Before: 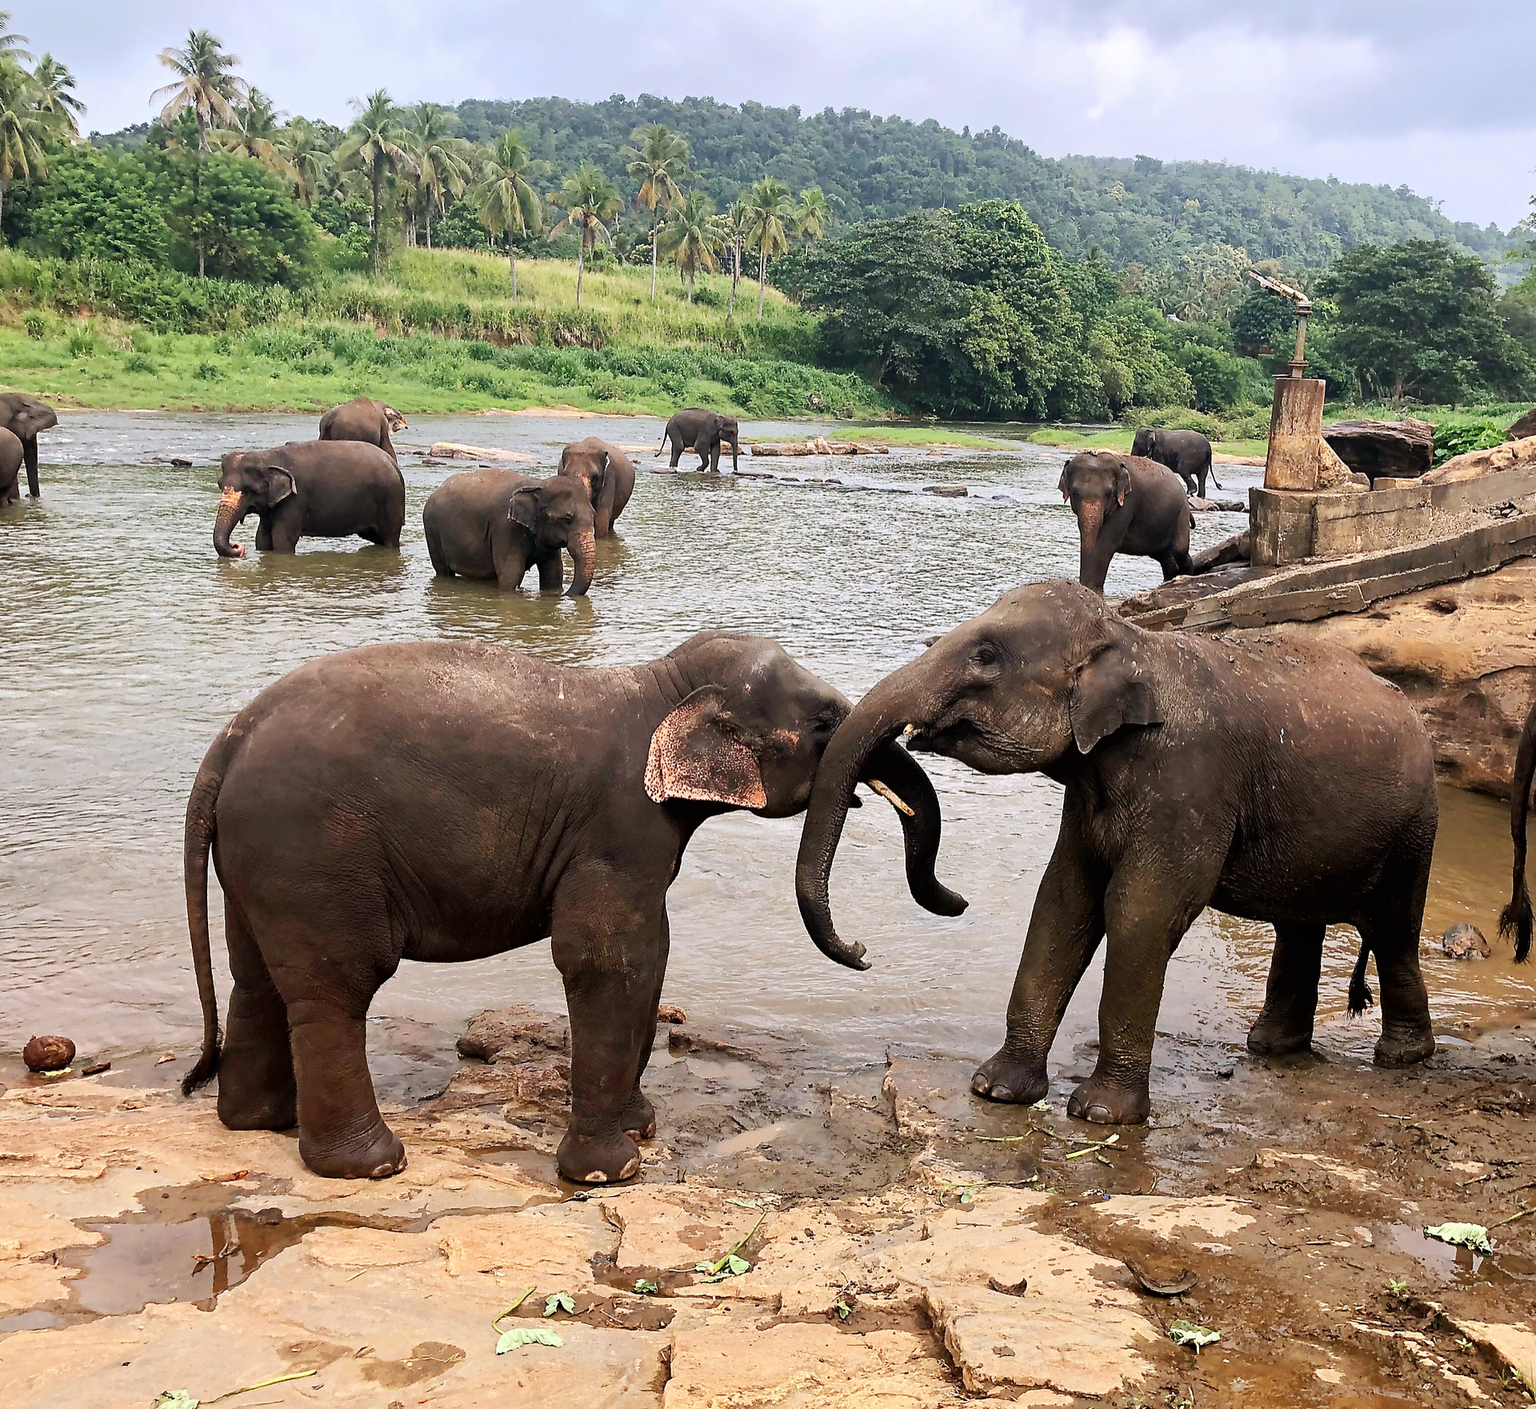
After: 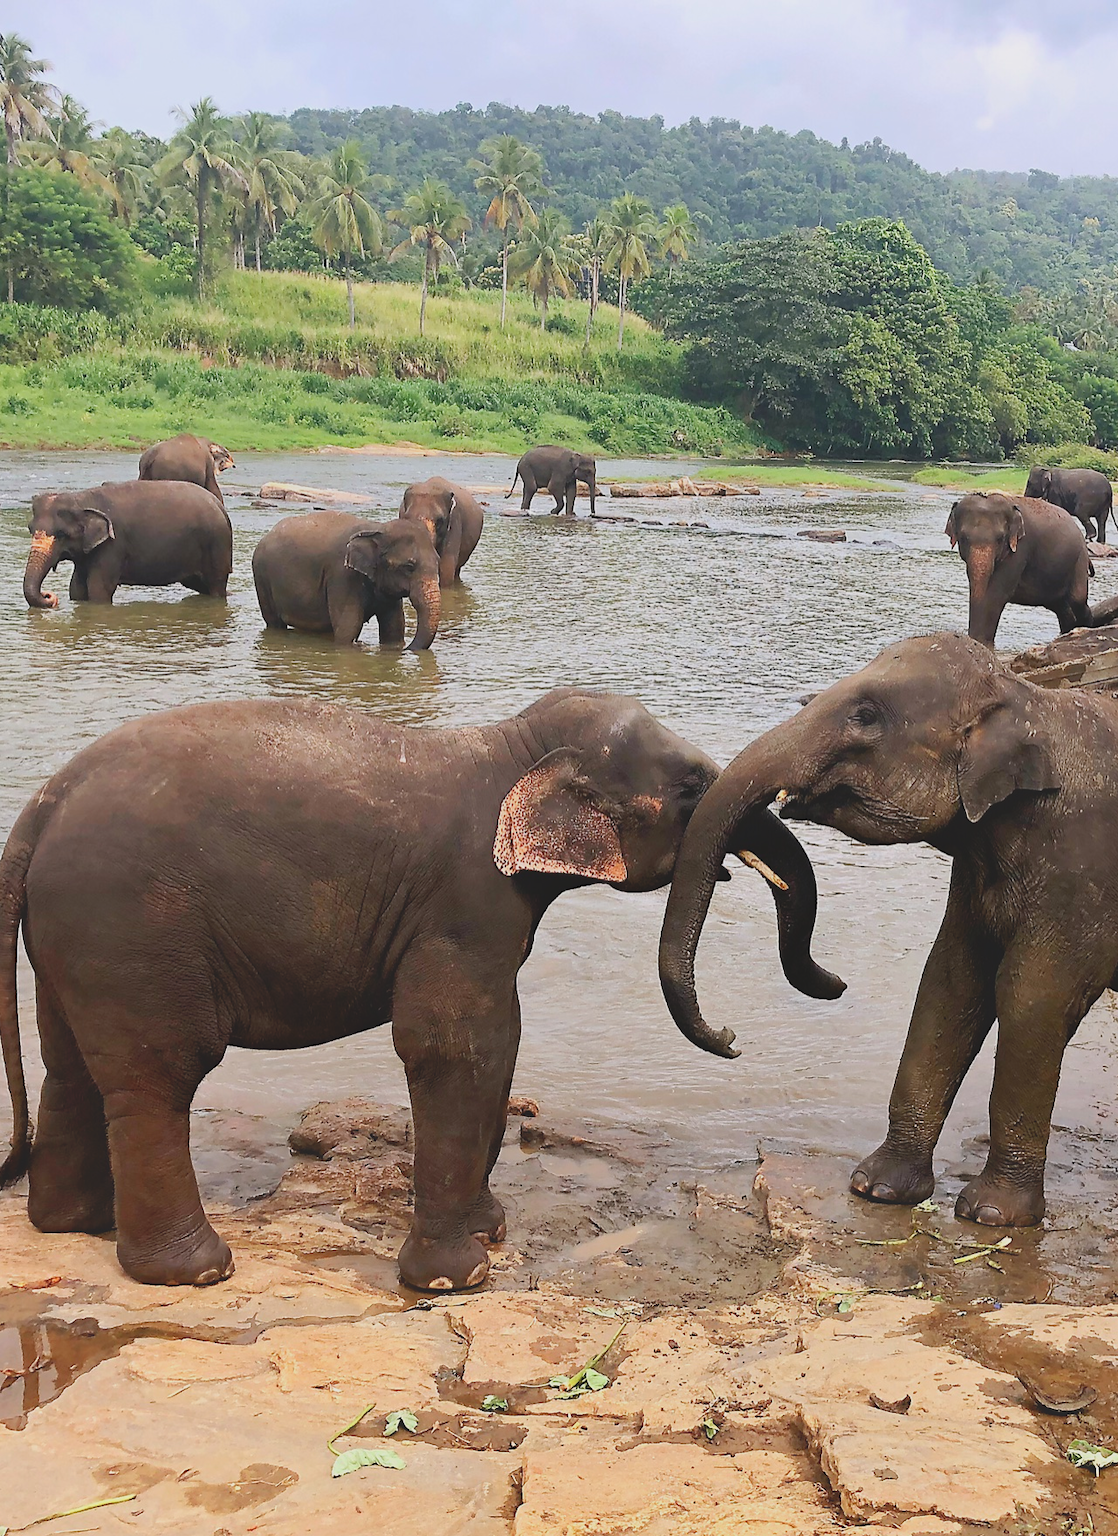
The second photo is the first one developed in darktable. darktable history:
crop and rotate: left 12.52%, right 20.679%
local contrast: detail 70%
